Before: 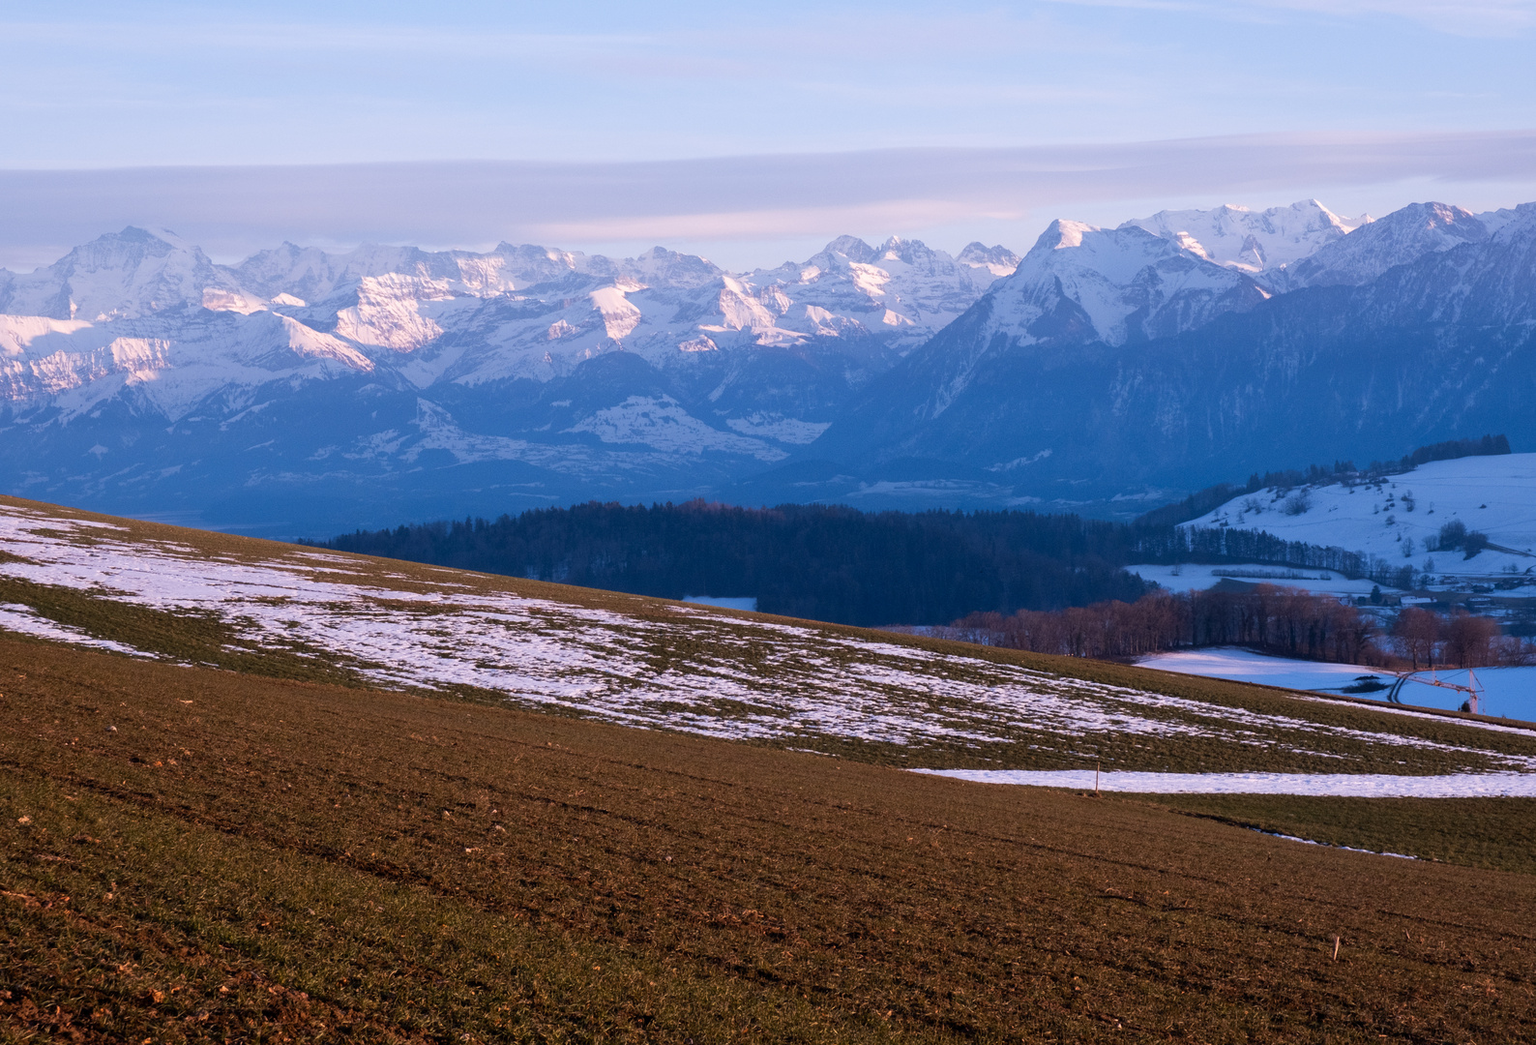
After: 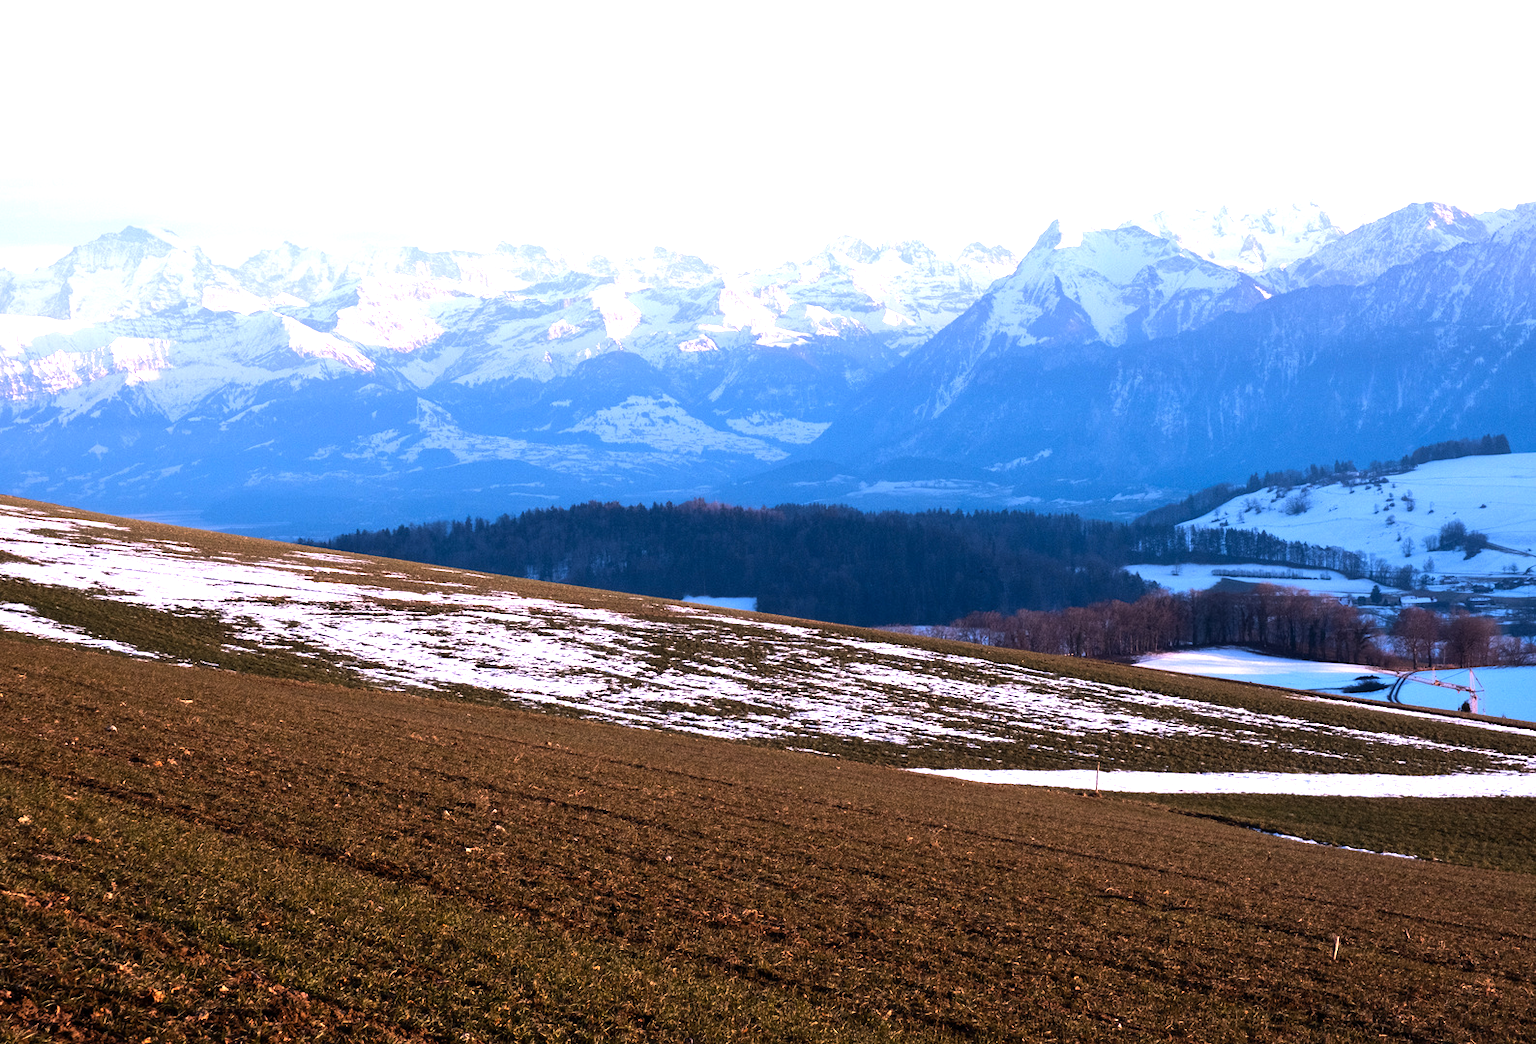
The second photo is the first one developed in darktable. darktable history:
exposure: exposure 0.608 EV, compensate exposure bias true, compensate highlight preservation false
color correction: highlights a* -0.171, highlights b* -0.081
tone equalizer: -8 EV -0.713 EV, -7 EV -0.731 EV, -6 EV -0.617 EV, -5 EV -0.403 EV, -3 EV 0.399 EV, -2 EV 0.6 EV, -1 EV 0.685 EV, +0 EV 0.75 EV, edges refinement/feathering 500, mask exposure compensation -1.57 EV, preserve details no
